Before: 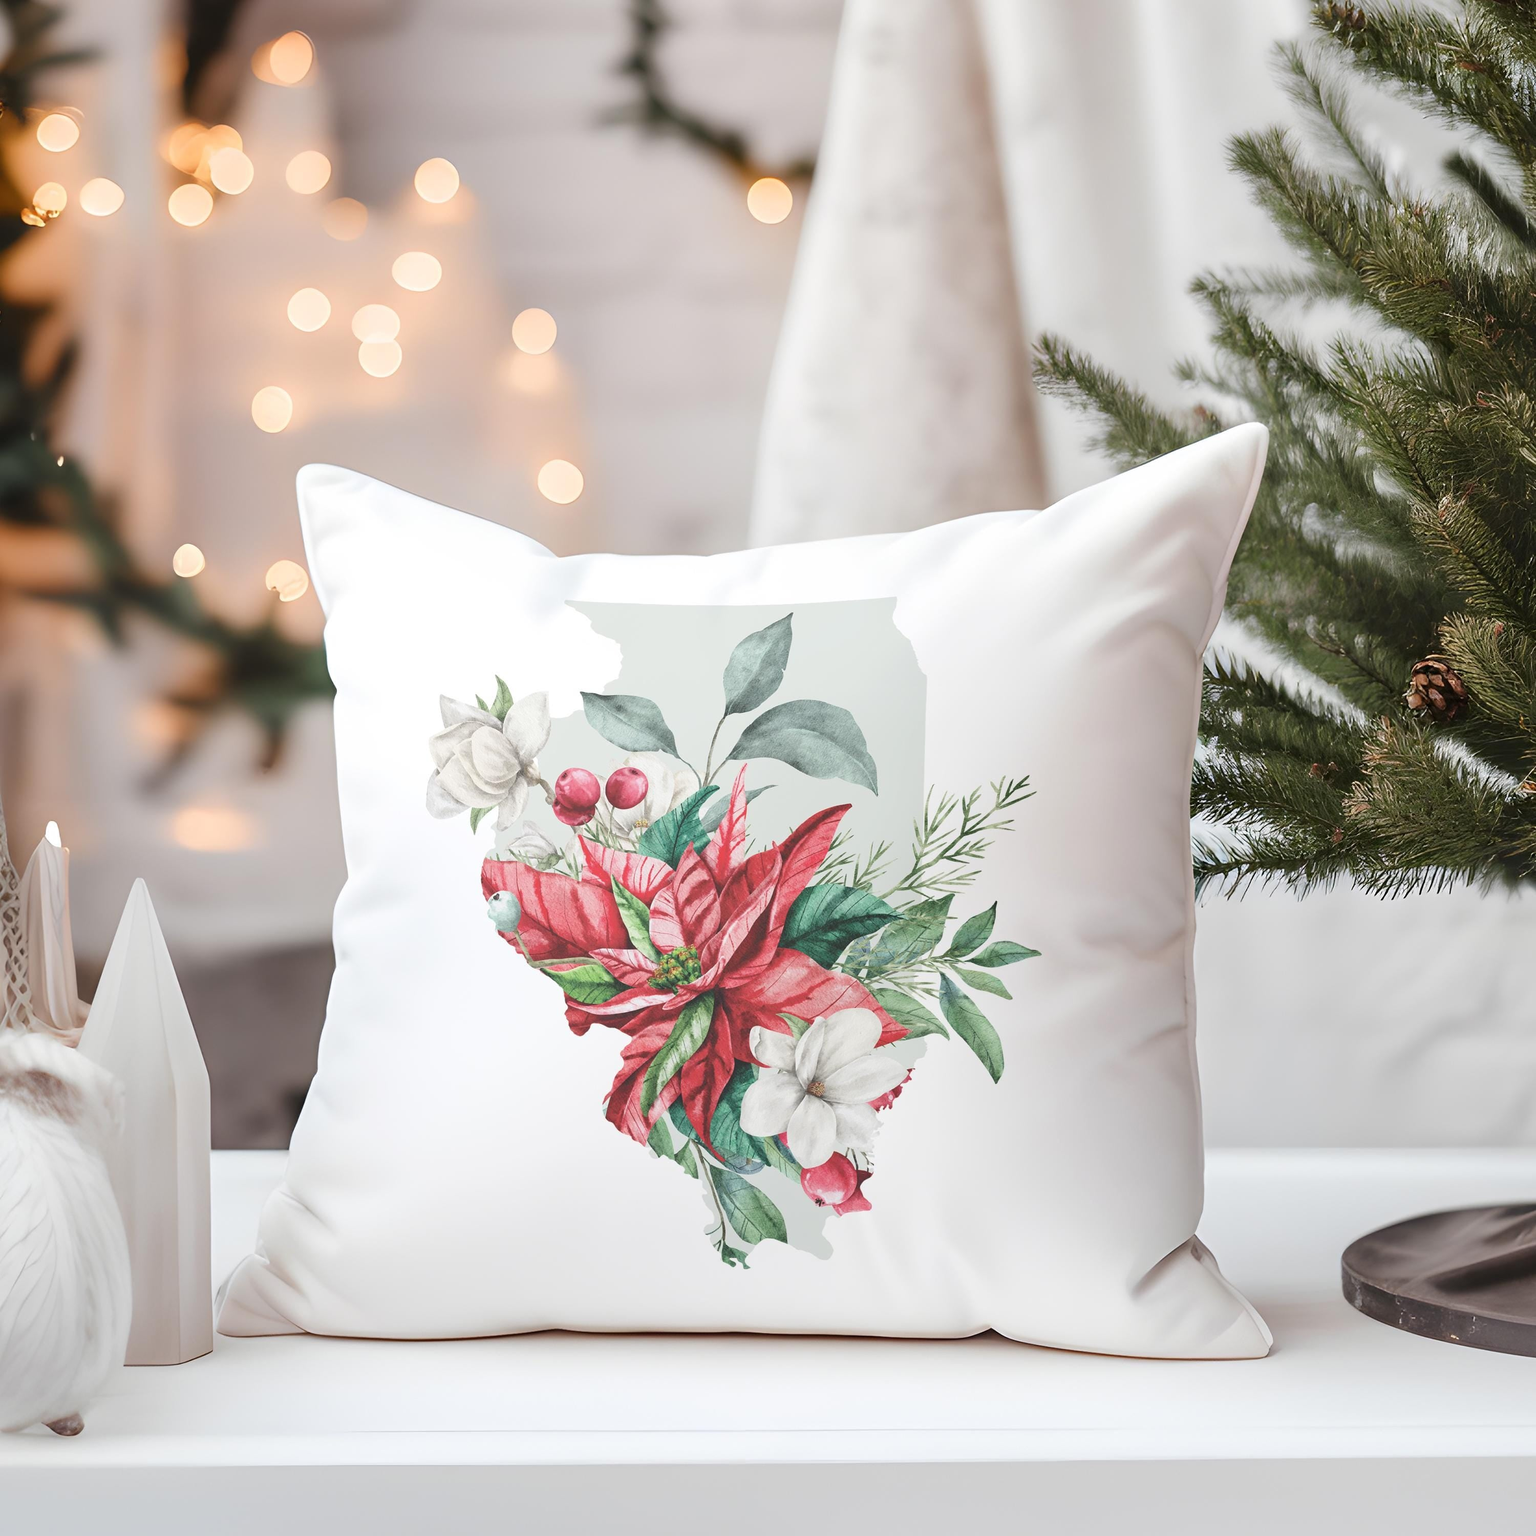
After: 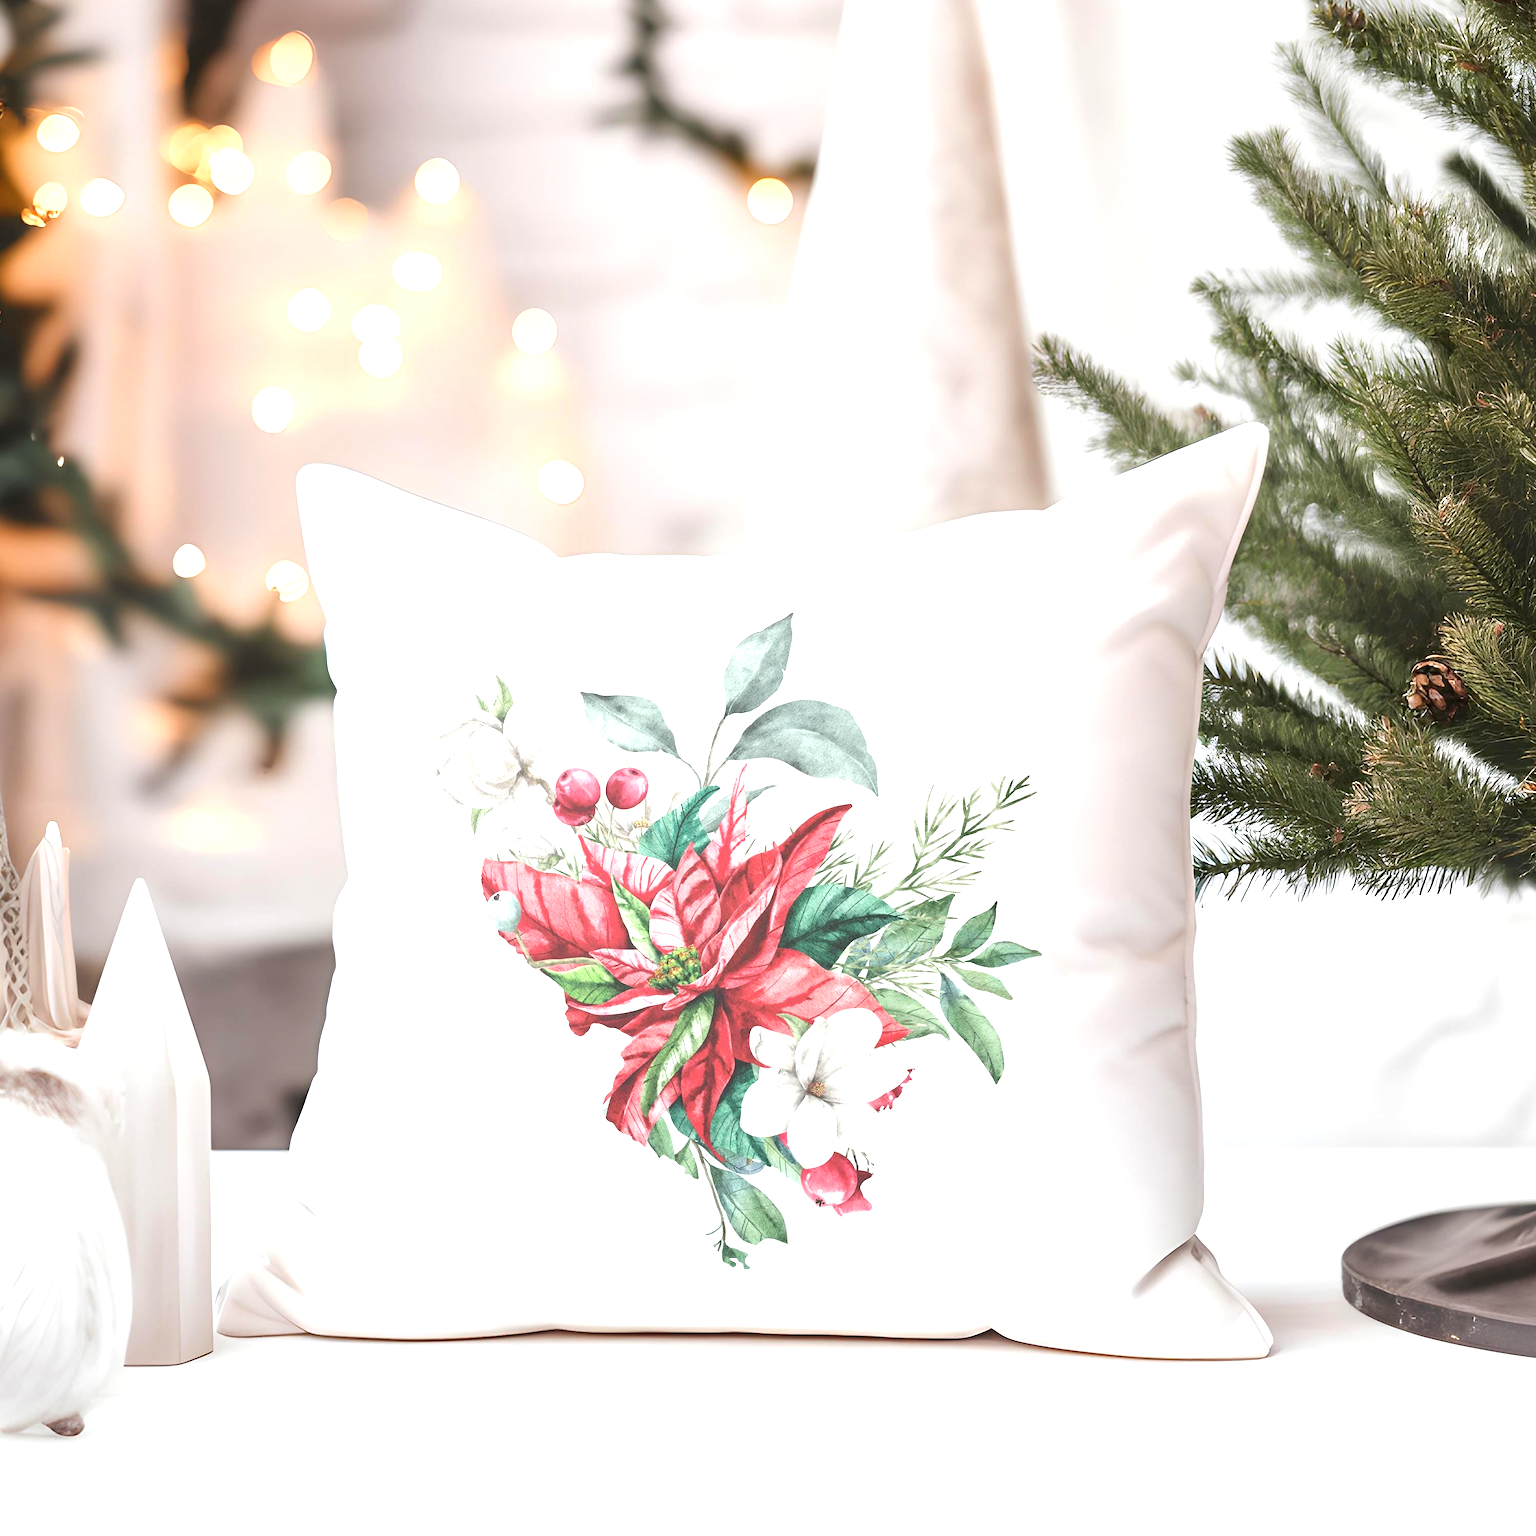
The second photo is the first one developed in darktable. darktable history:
tone equalizer: edges refinement/feathering 500, mask exposure compensation -1.57 EV, preserve details no
exposure: exposure 0.776 EV, compensate highlight preservation false
